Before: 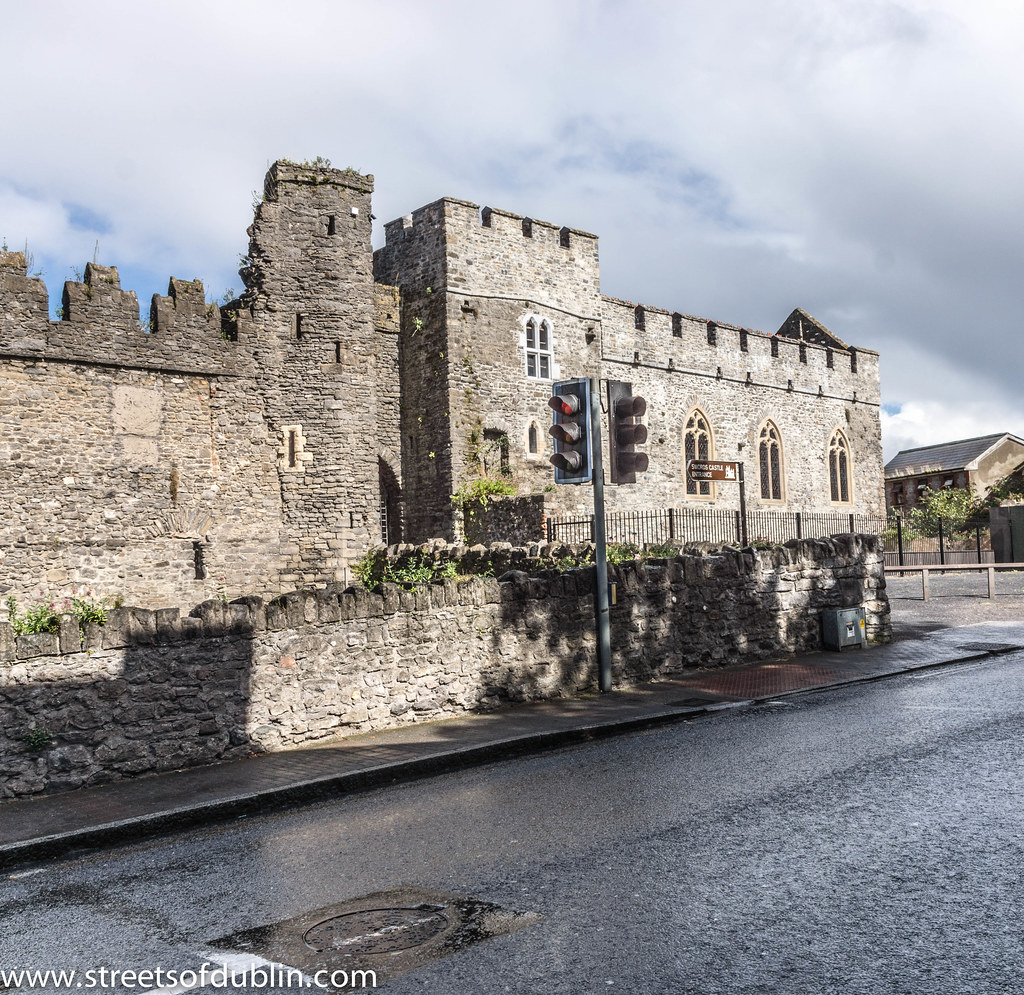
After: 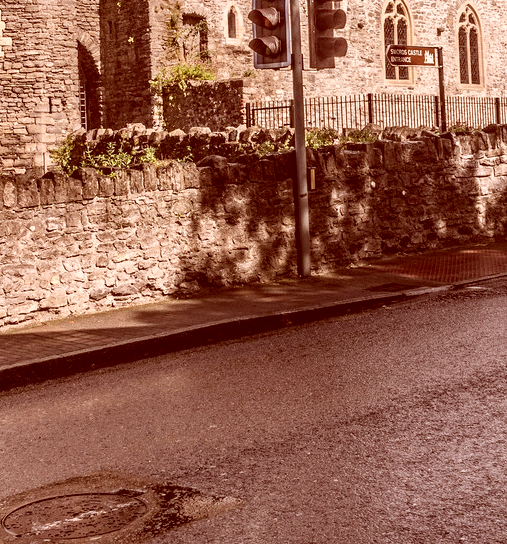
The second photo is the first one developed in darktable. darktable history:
crop: left 29.444%, top 41.728%, right 20.961%, bottom 3.499%
color correction: highlights a* 9.21, highlights b* 8.64, shadows a* 39.66, shadows b* 39.91, saturation 0.808
